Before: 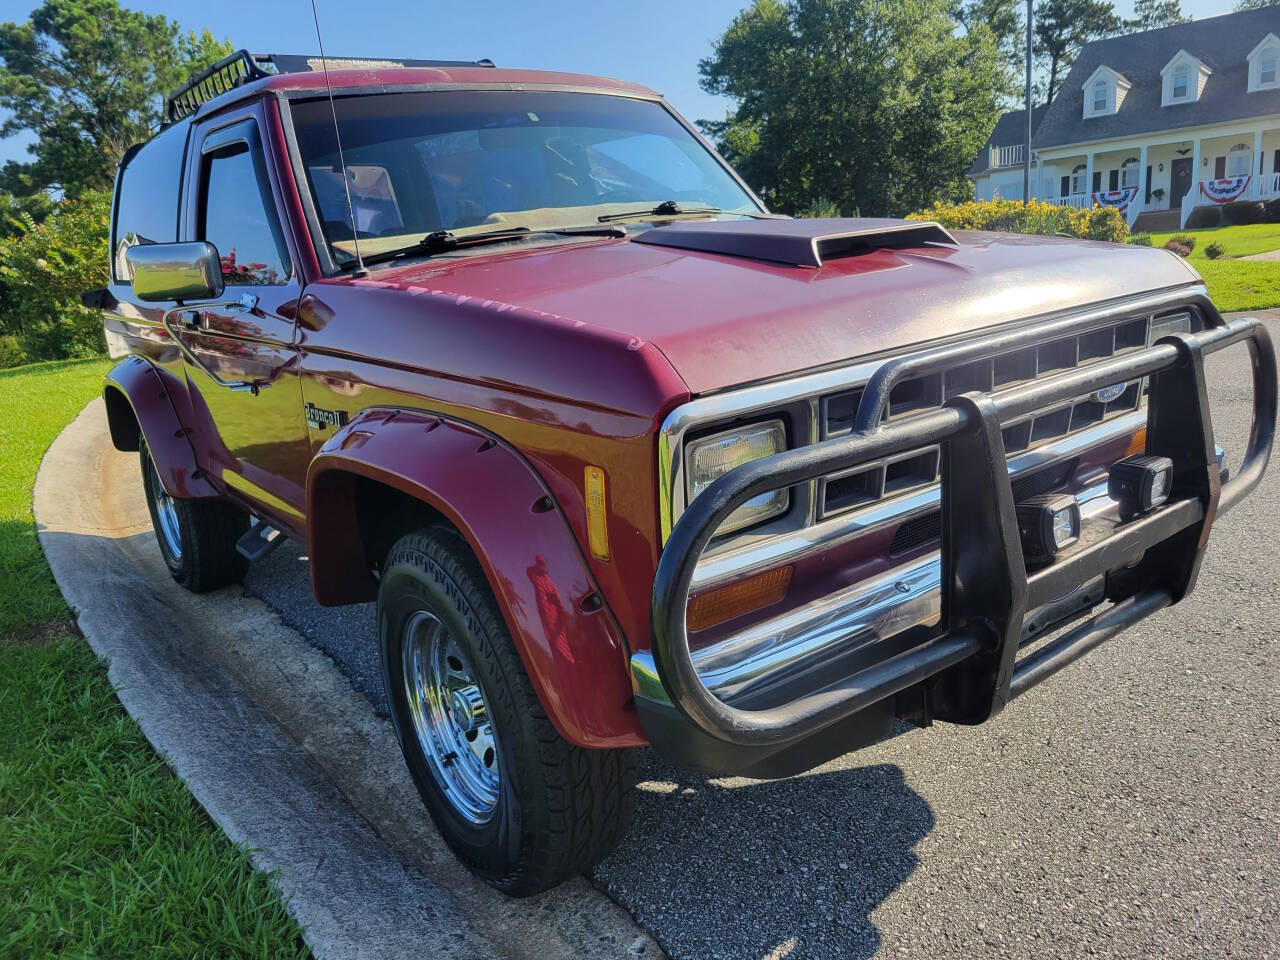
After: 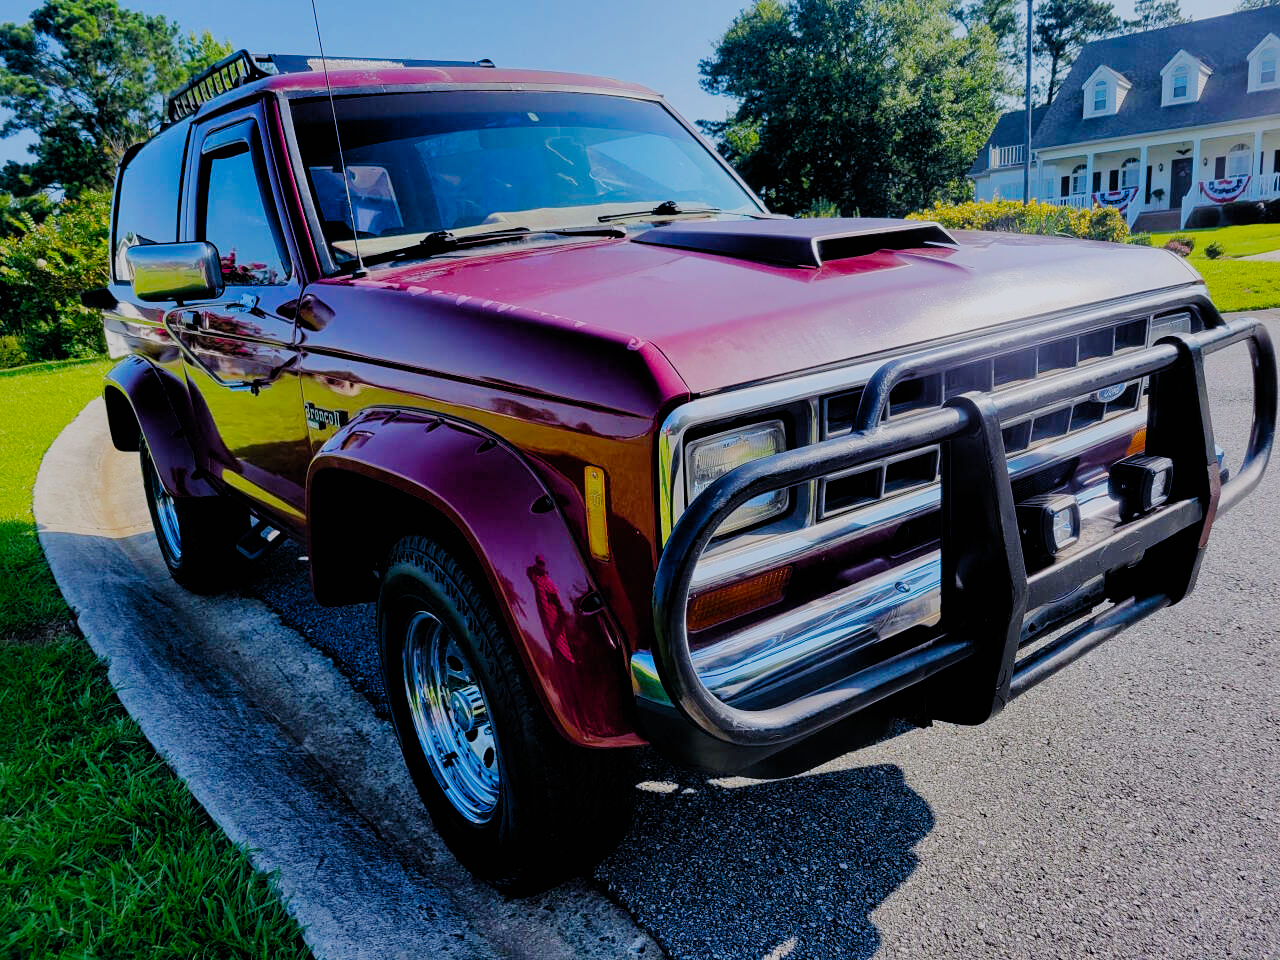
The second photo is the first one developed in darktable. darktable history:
color calibration: illuminant as shot in camera, x 0.37, y 0.382, temperature 4318.39 K
filmic rgb: black relative exposure -4.23 EV, white relative exposure 5.12 EV, hardness 2.03, contrast 1.163, preserve chrominance no, color science v5 (2021)
color balance rgb: power › hue 74.46°, highlights gain › luminance 6.963%, highlights gain › chroma 0.912%, highlights gain › hue 48.13°, perceptual saturation grading › global saturation 25.264%
